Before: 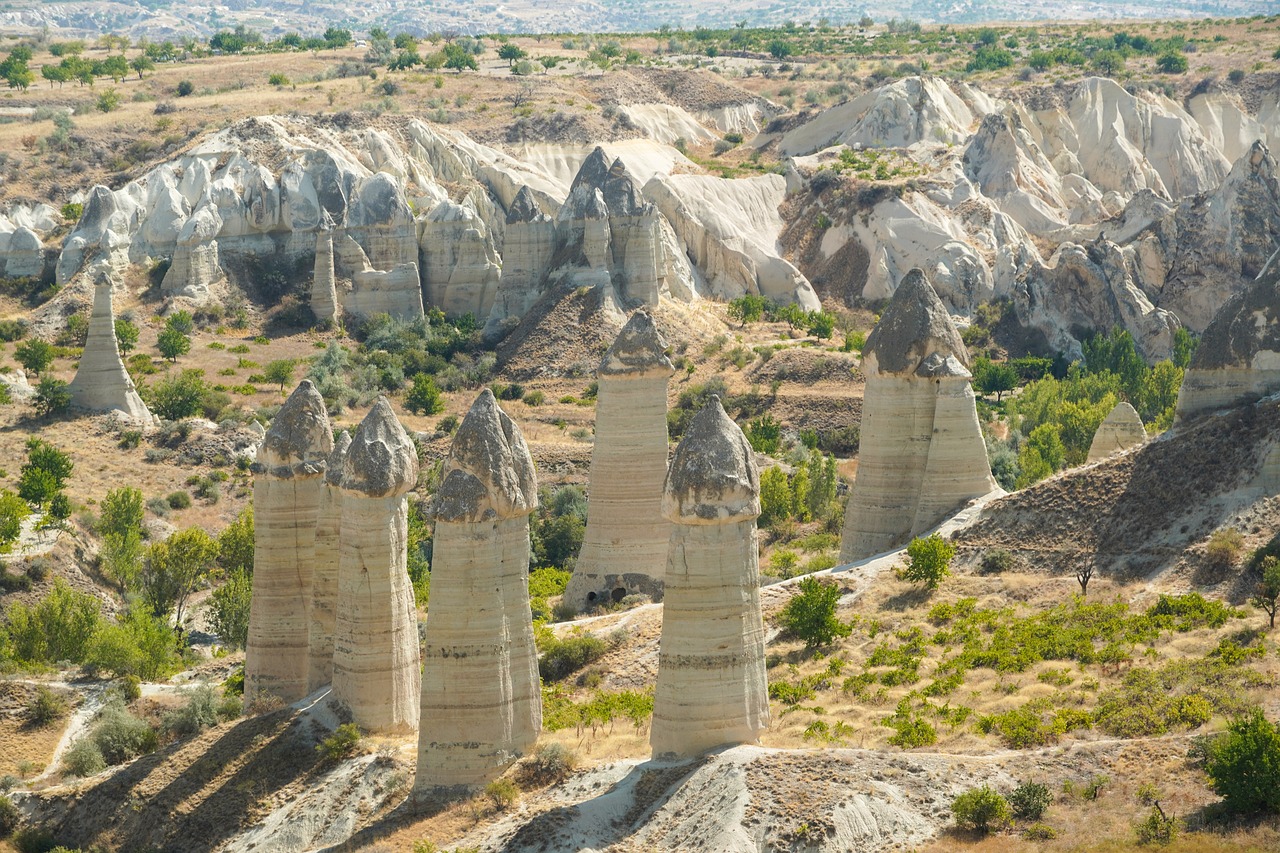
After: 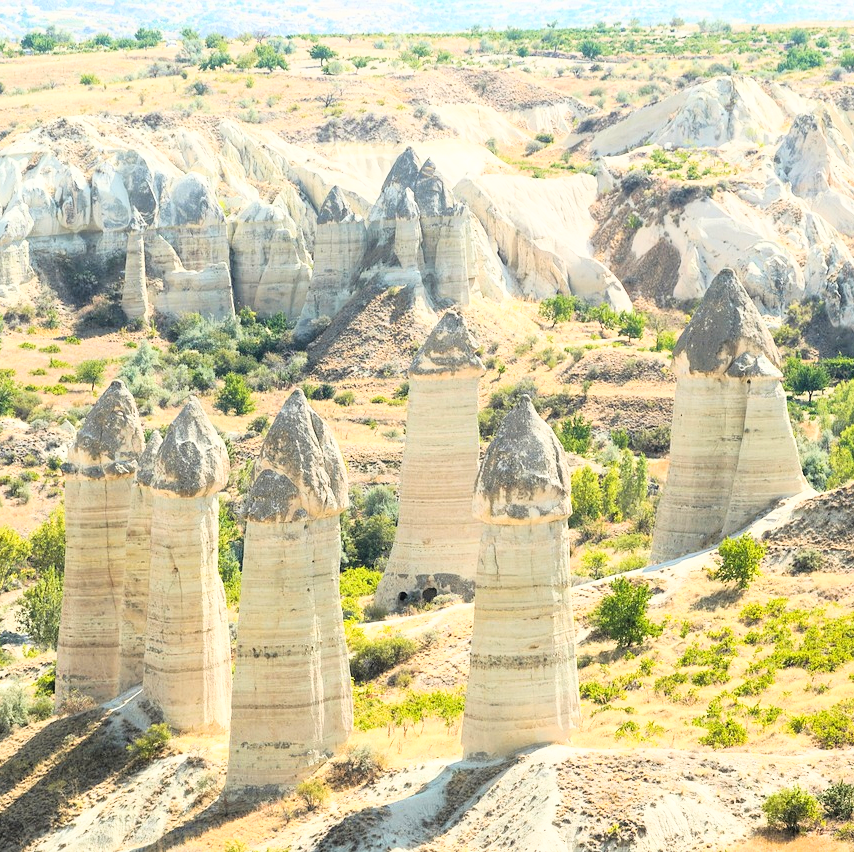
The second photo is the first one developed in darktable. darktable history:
crop and rotate: left 14.826%, right 18.392%
base curve: curves: ch0 [(0, 0) (0.012, 0.01) (0.073, 0.168) (0.31, 0.711) (0.645, 0.957) (1, 1)]
